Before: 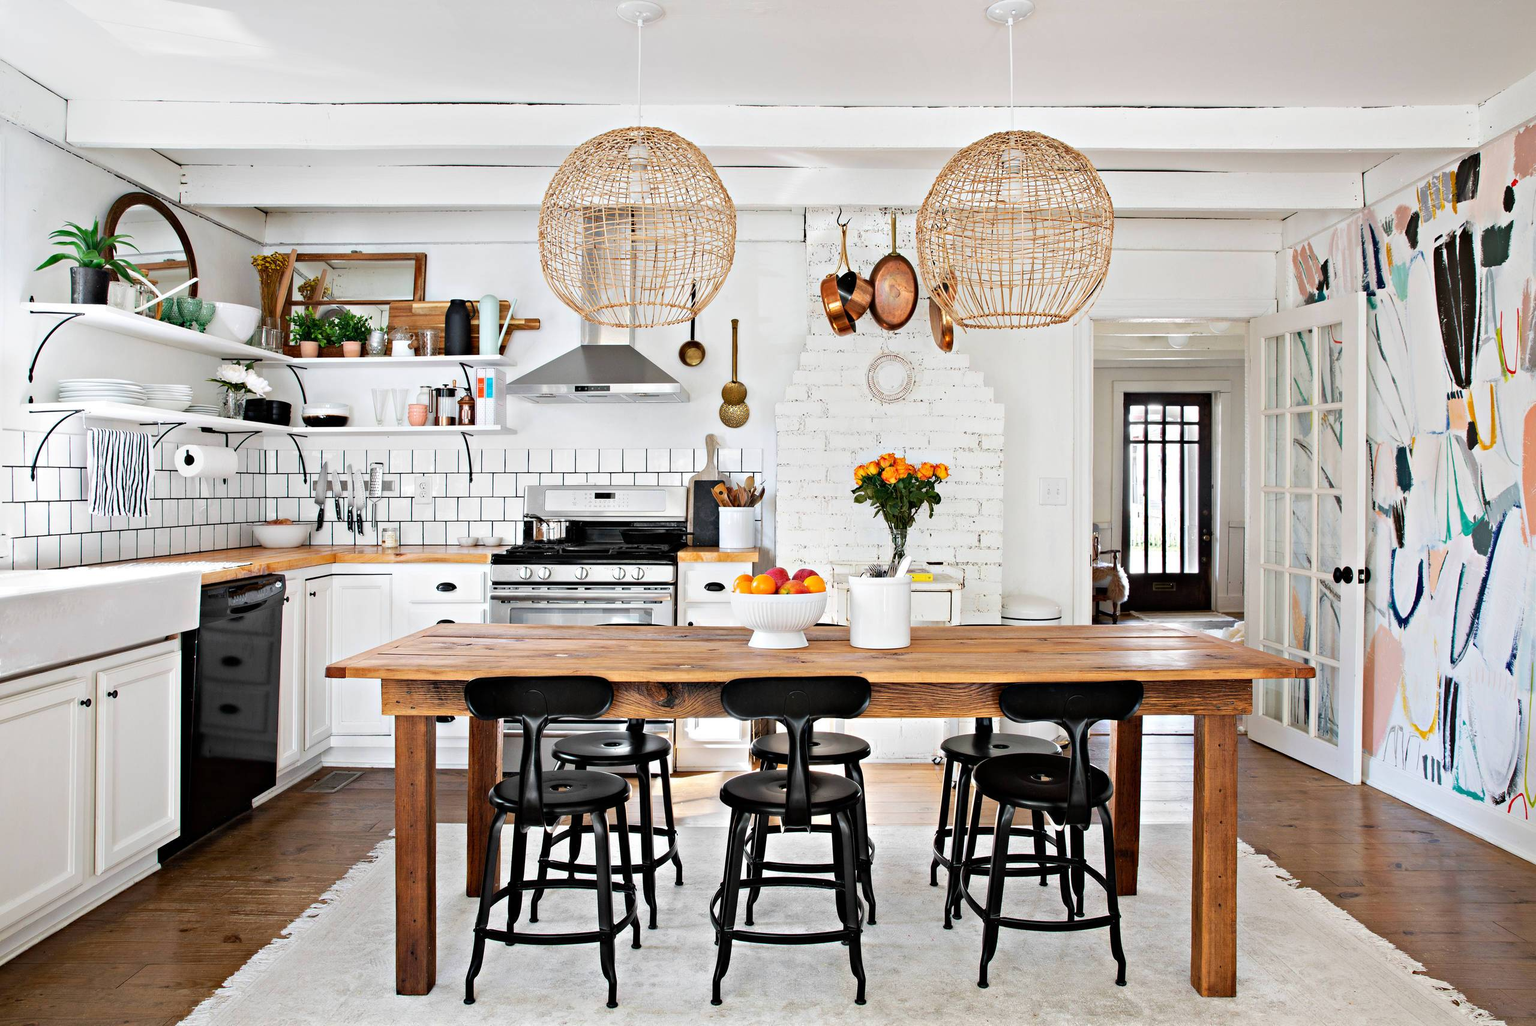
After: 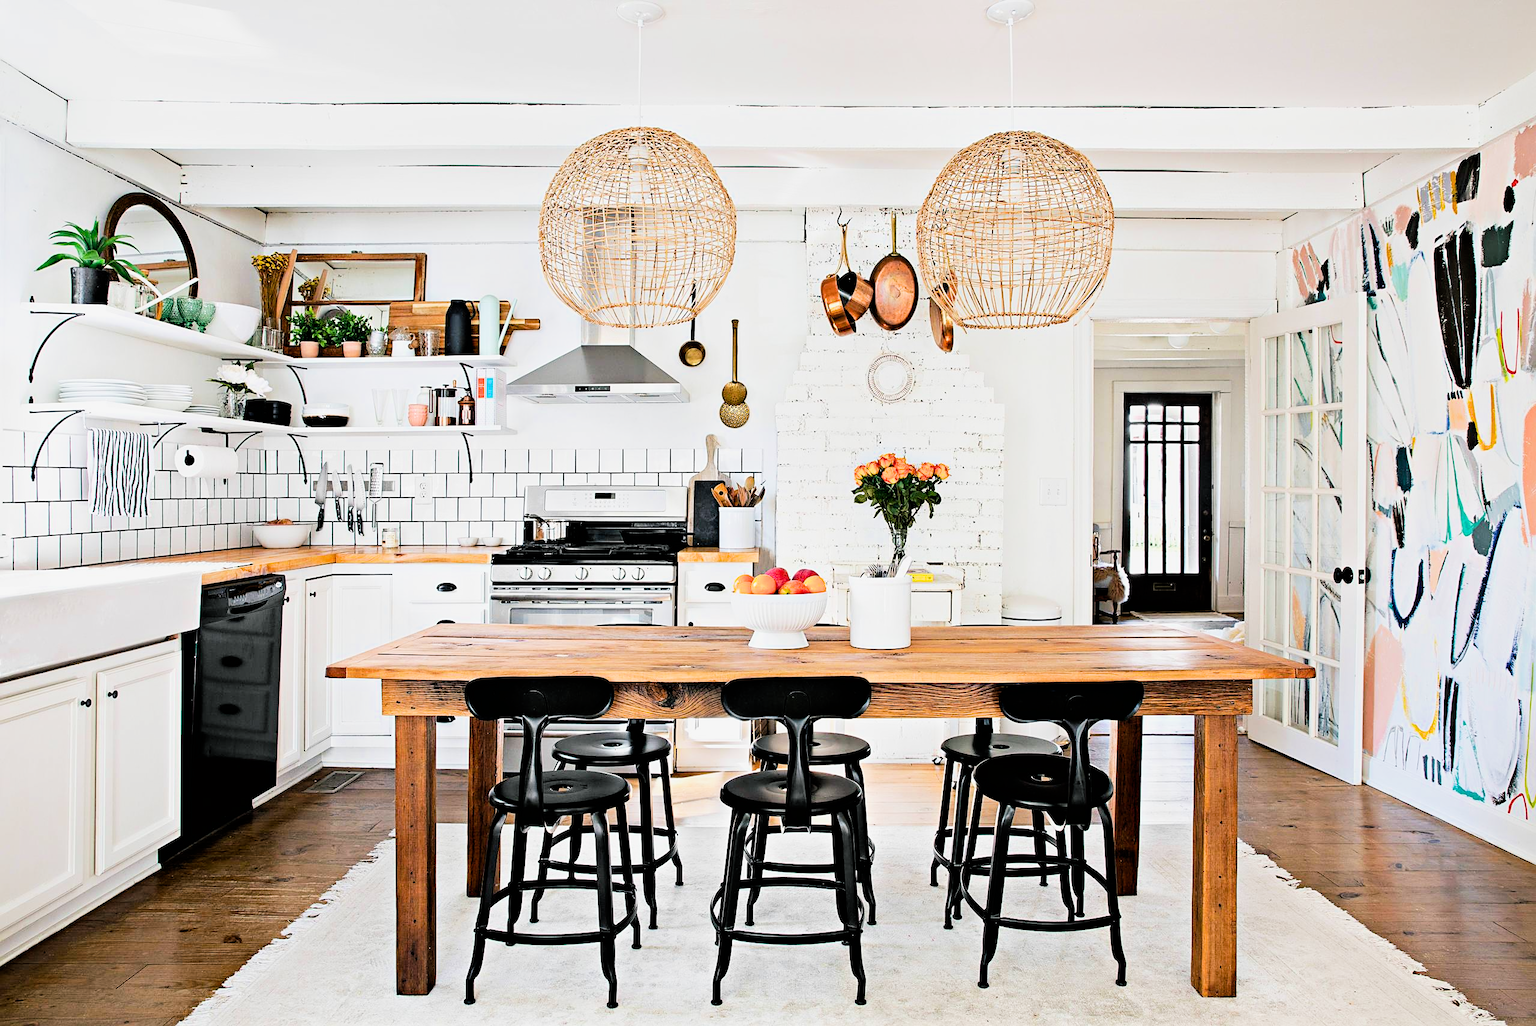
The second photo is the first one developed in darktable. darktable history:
exposure: black level correction 0.001, exposure 0.5 EV, compensate exposure bias true, compensate highlight preservation false
filmic rgb: black relative exposure -7.97 EV, white relative exposure 4.04 EV, hardness 4.19, contrast 1.364
color balance rgb: shadows lift › chroma 2.051%, shadows lift › hue 186.95°, perceptual saturation grading › global saturation 11.463%, perceptual brilliance grading › global brilliance 3.007%, perceptual brilliance grading › highlights -2.479%, perceptual brilliance grading › shadows 3.264%, global vibrance 9.277%
sharpen: amount 0.5
